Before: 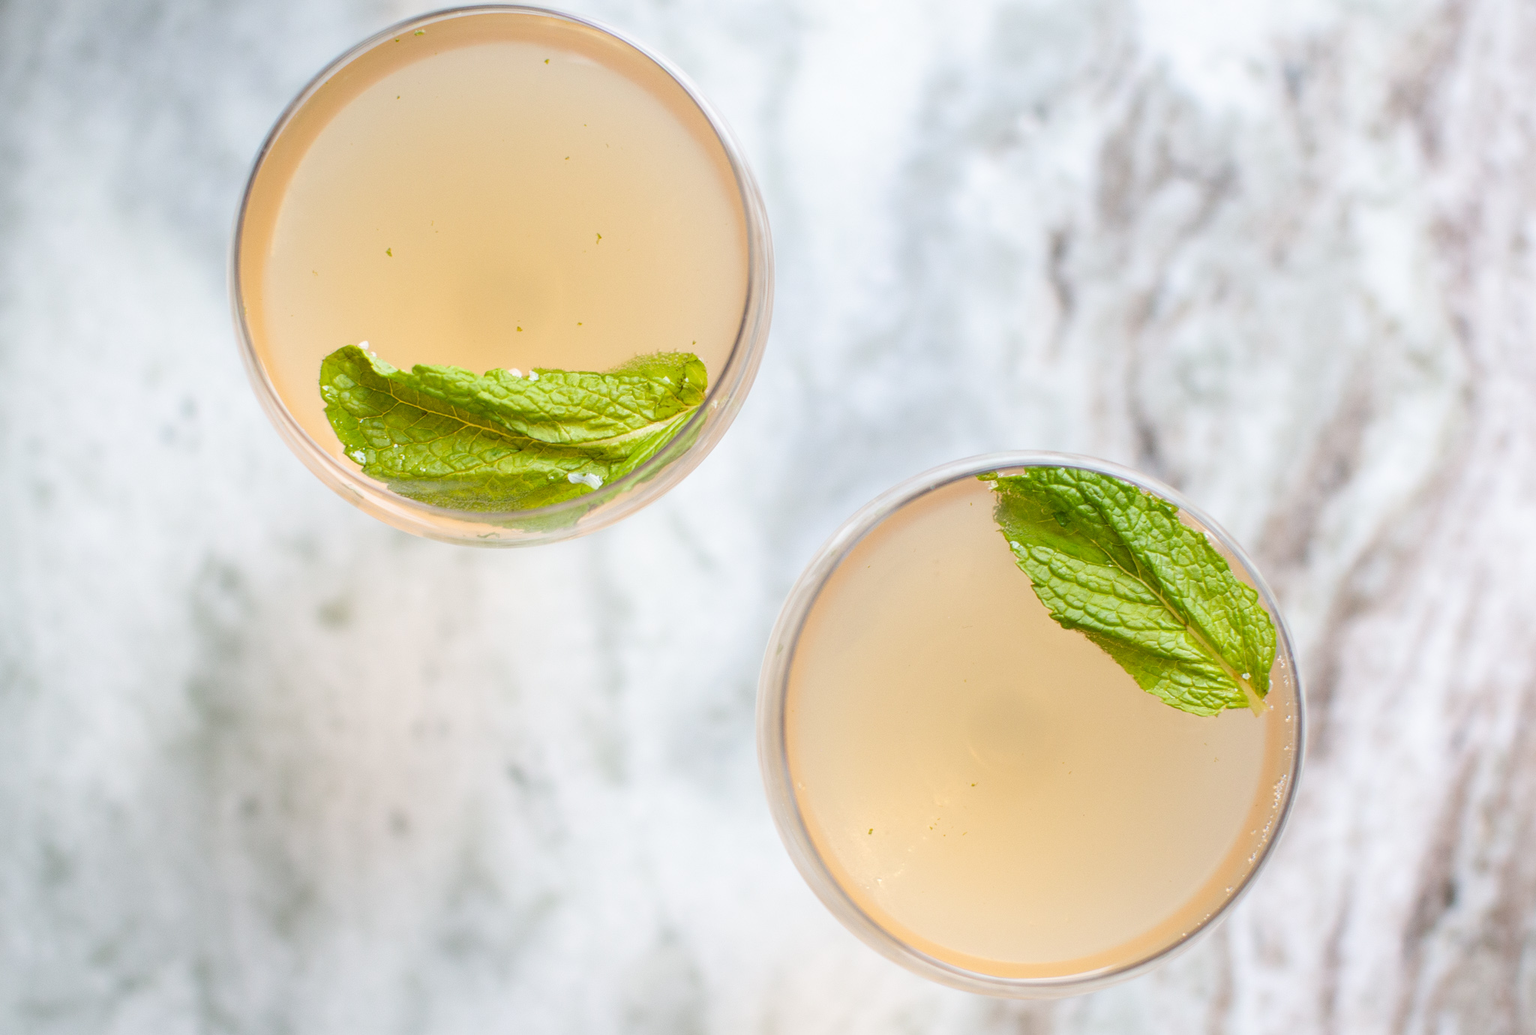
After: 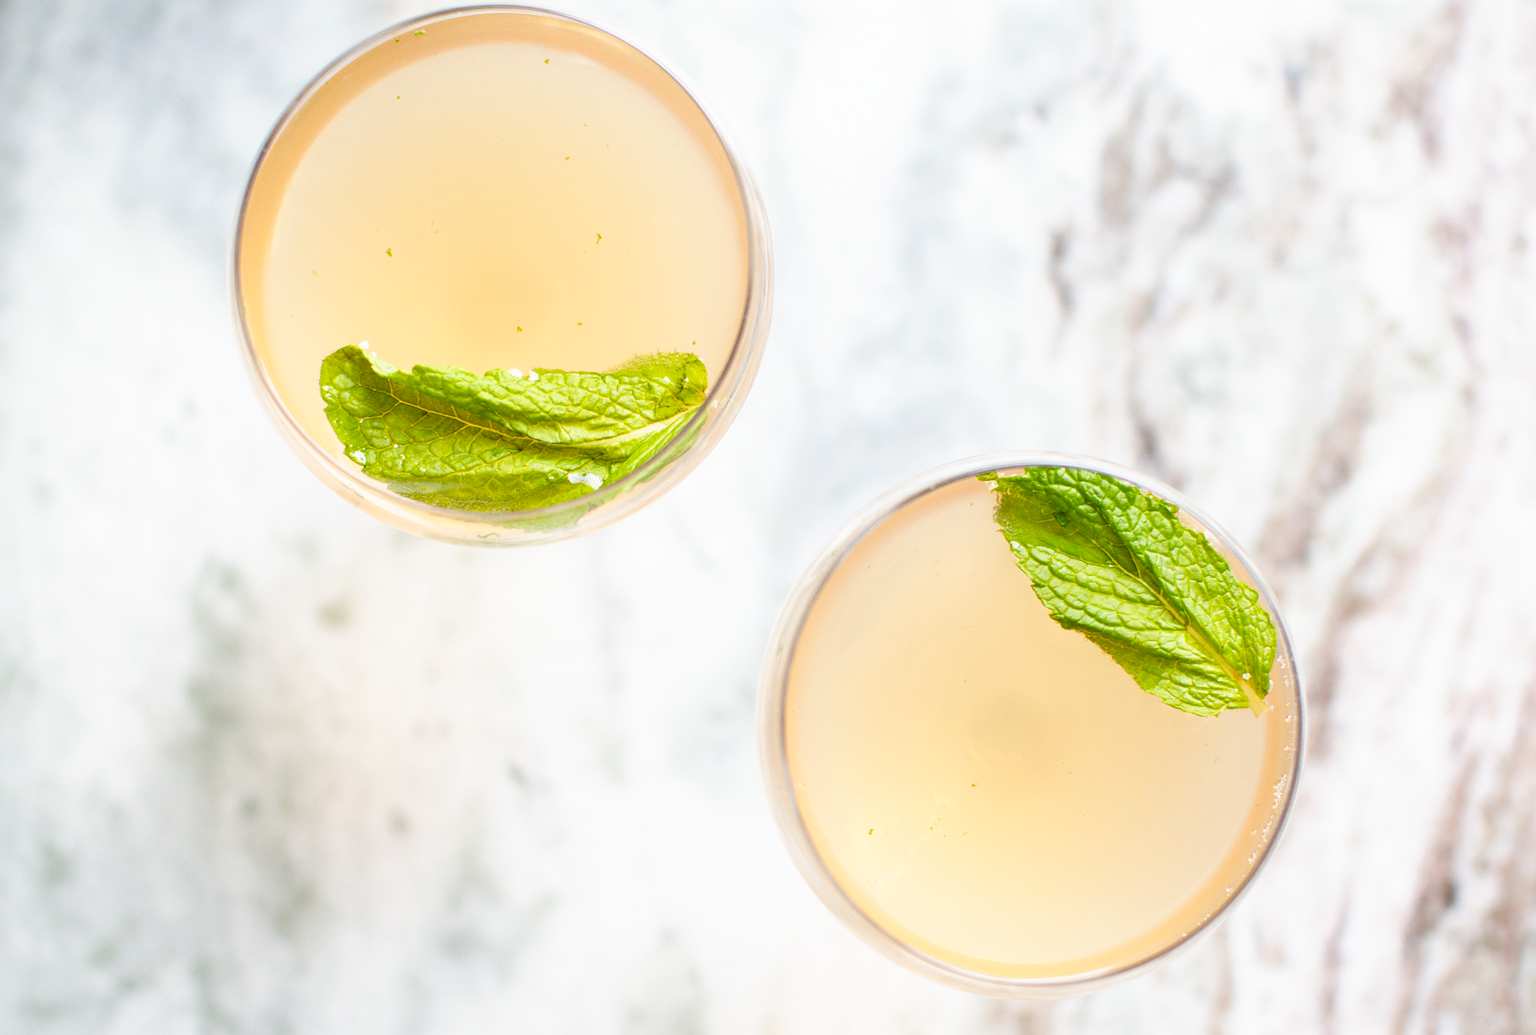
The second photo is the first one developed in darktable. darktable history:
color balance rgb: perceptual saturation grading › global saturation 20%, perceptual saturation grading › highlights -25%, perceptual saturation grading › shadows 50%
base curve: curves: ch0 [(0, 0) (0.688, 0.865) (1, 1)], preserve colors none
white balance: red 1.009, blue 0.985
